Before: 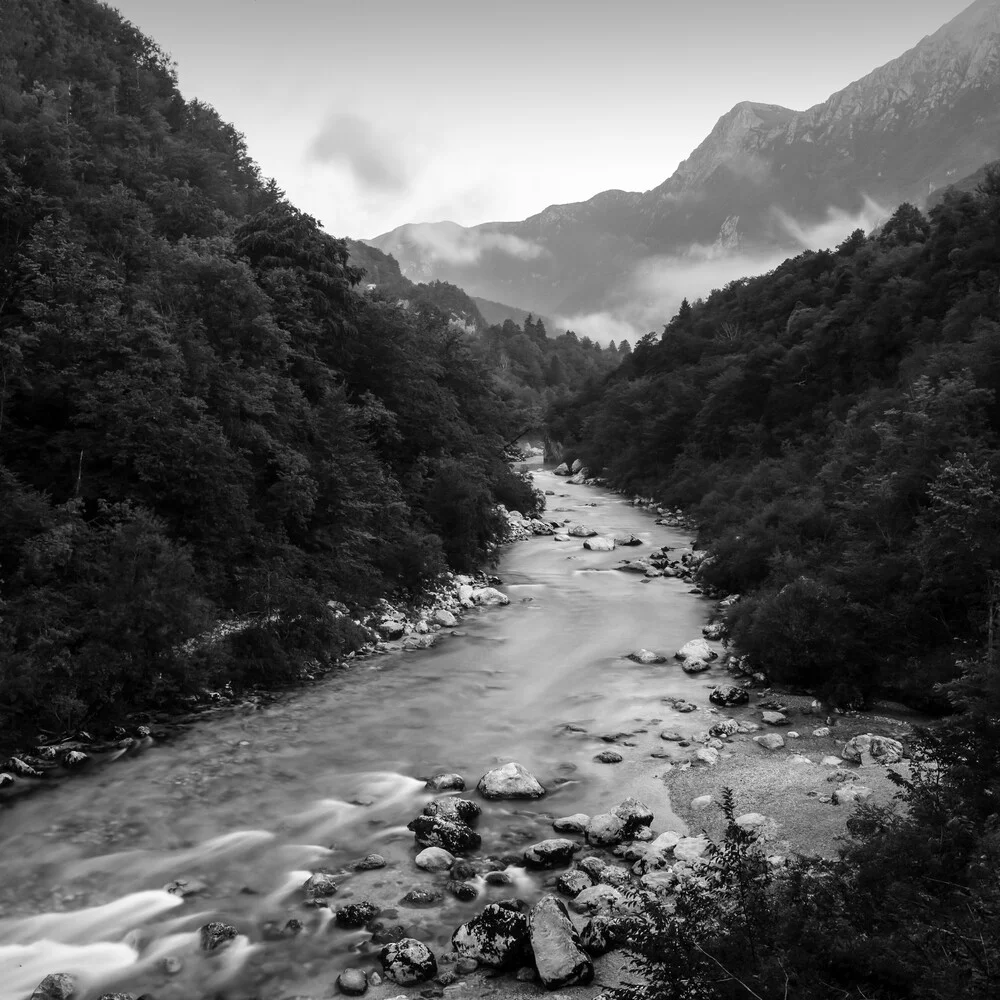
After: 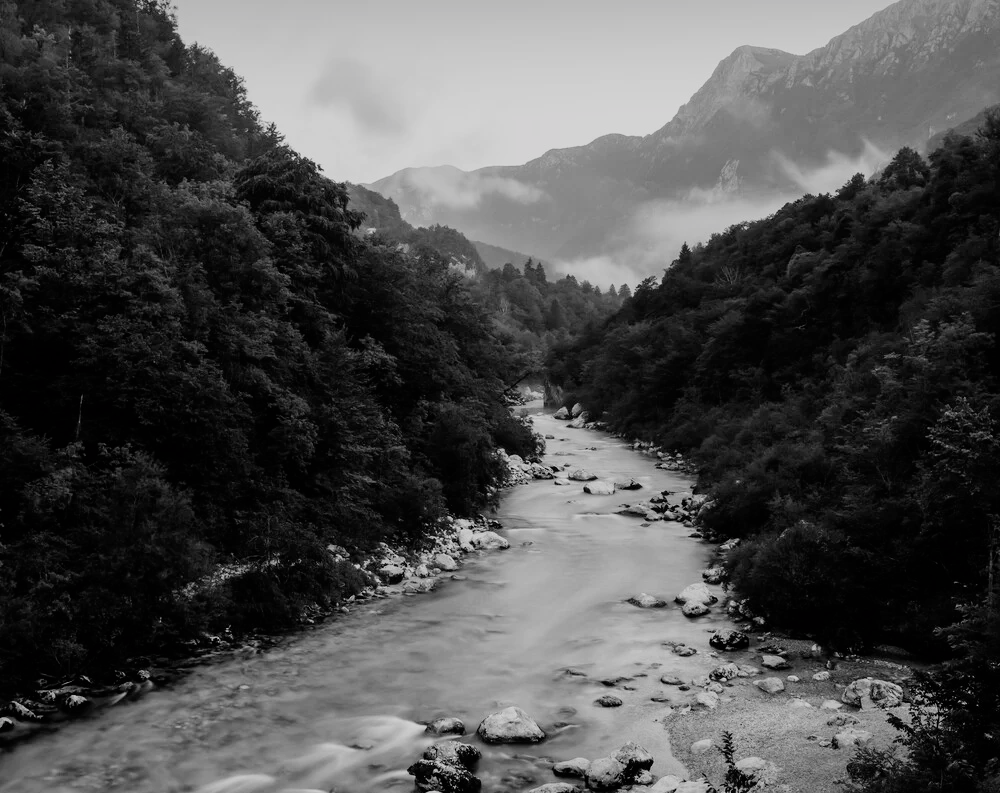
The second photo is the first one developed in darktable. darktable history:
filmic rgb: black relative exposure -7.65 EV, white relative exposure 4.56 EV, hardness 3.61
crop and rotate: top 5.667%, bottom 14.937%
